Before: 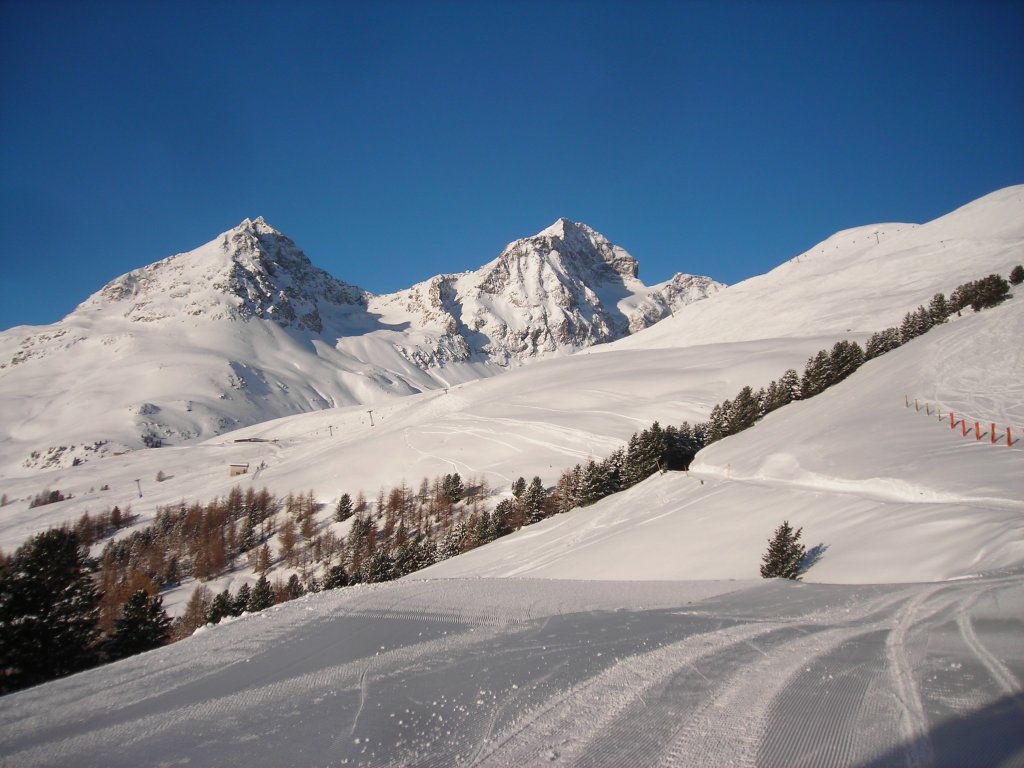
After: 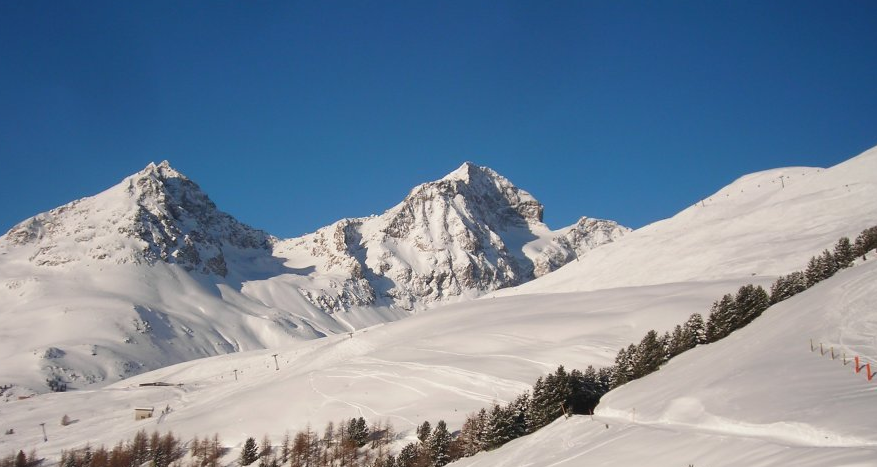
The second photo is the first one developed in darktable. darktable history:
crop and rotate: left 9.284%, top 7.345%, right 5.071%, bottom 31.823%
